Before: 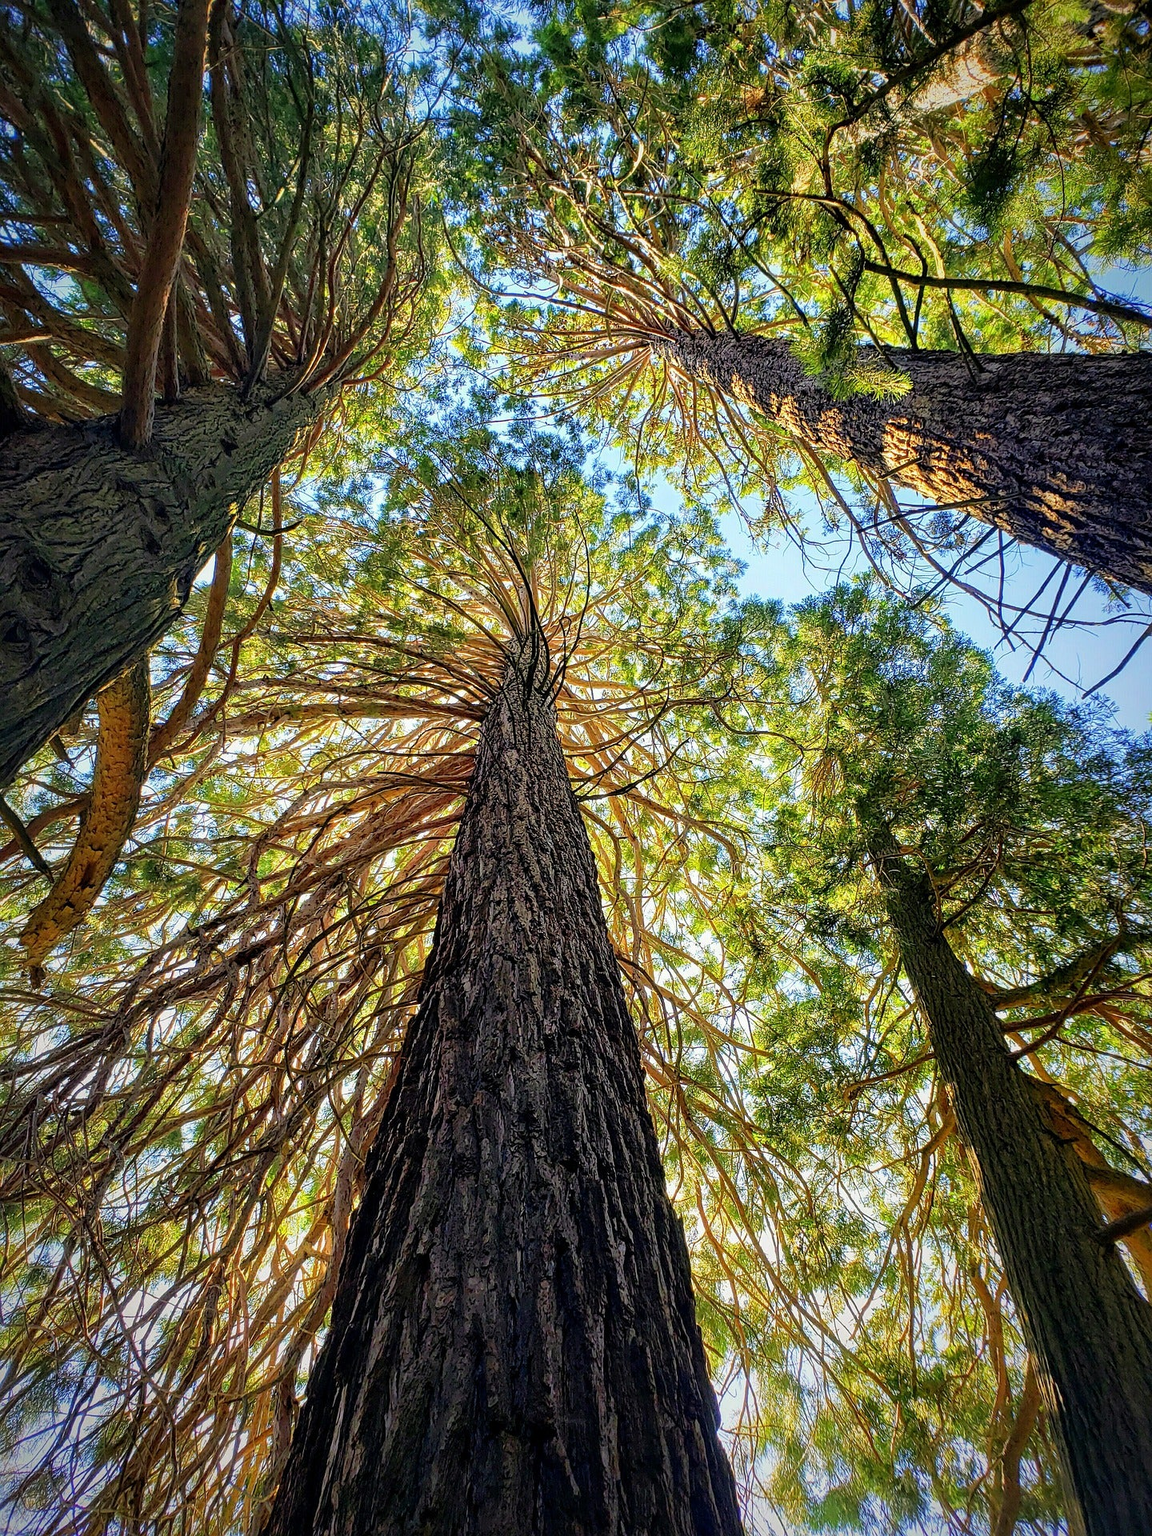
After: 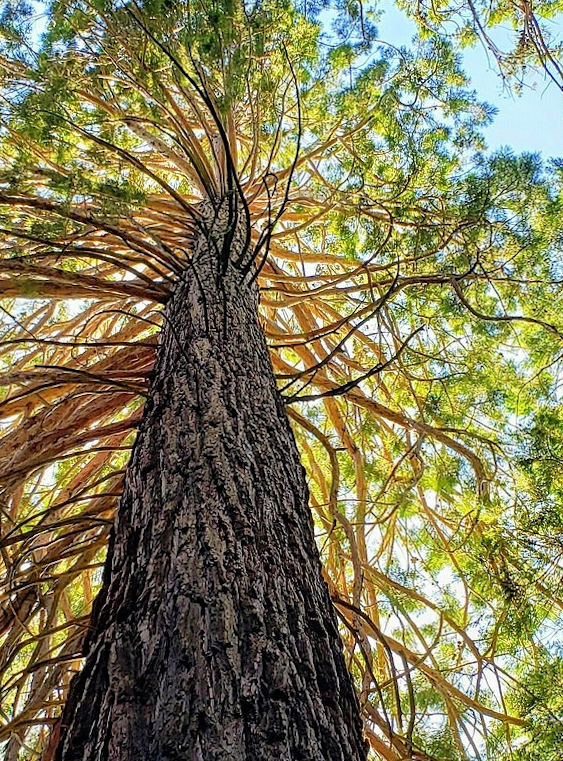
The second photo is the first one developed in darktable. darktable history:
crop: left 30%, top 30%, right 30%, bottom 30%
rotate and perspective: rotation 0.226°, lens shift (vertical) -0.042, crop left 0.023, crop right 0.982, crop top 0.006, crop bottom 0.994
